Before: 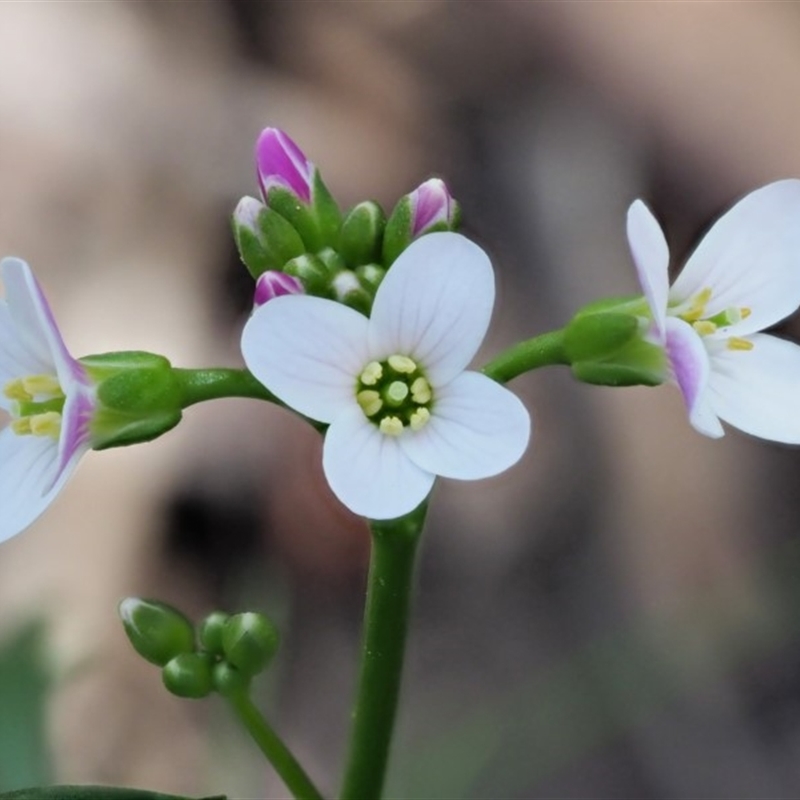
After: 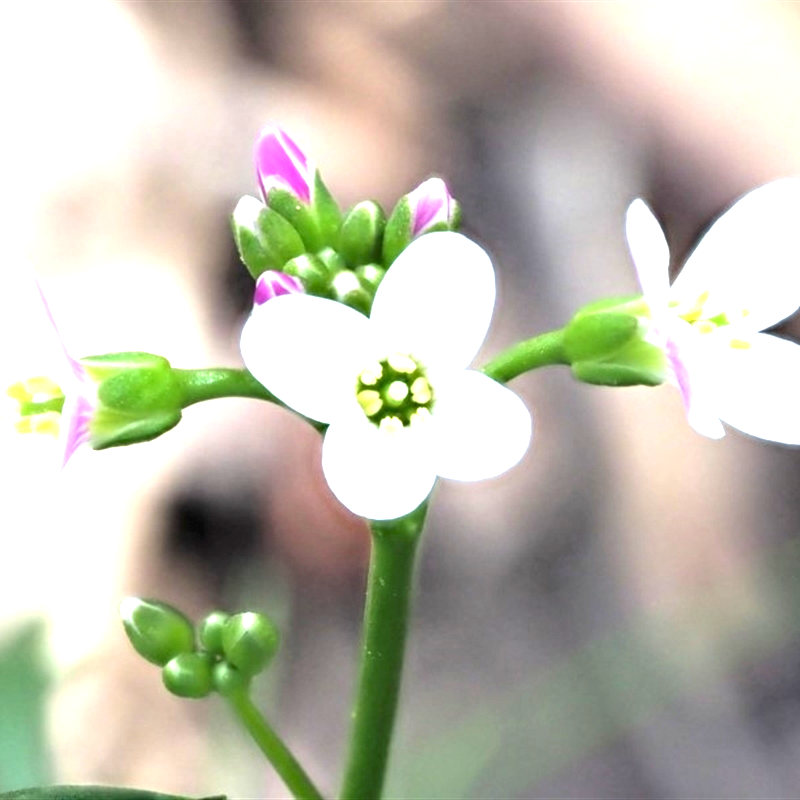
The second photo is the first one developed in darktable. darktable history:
exposure: black level correction 0.001, exposure 1.822 EV, compensate highlight preservation false
